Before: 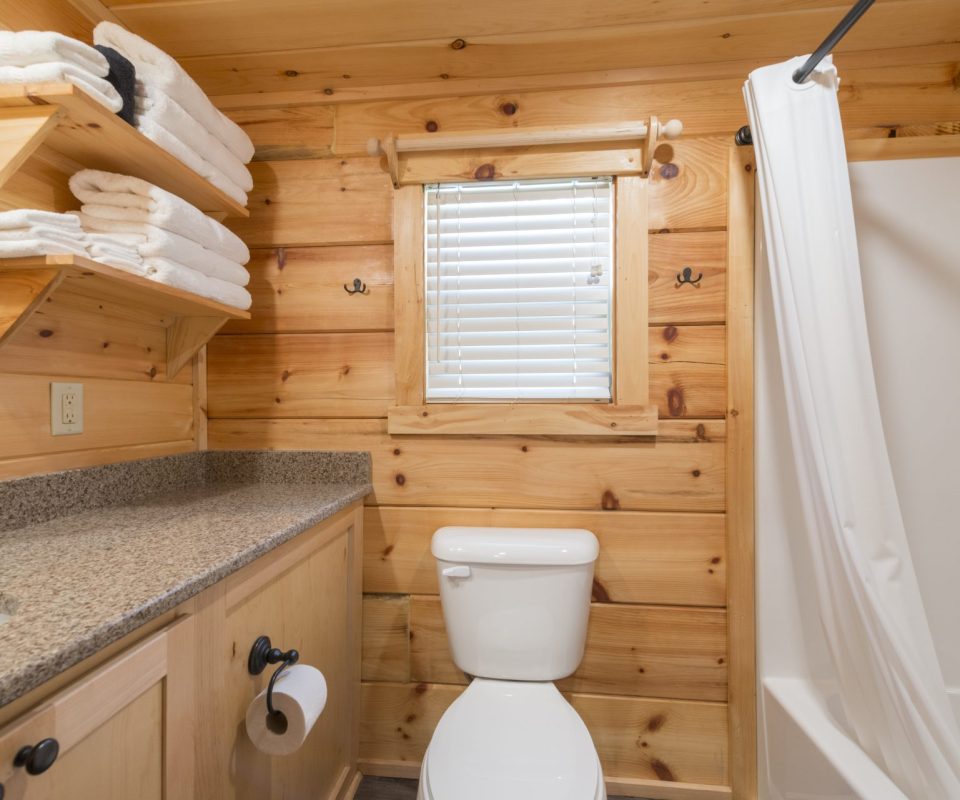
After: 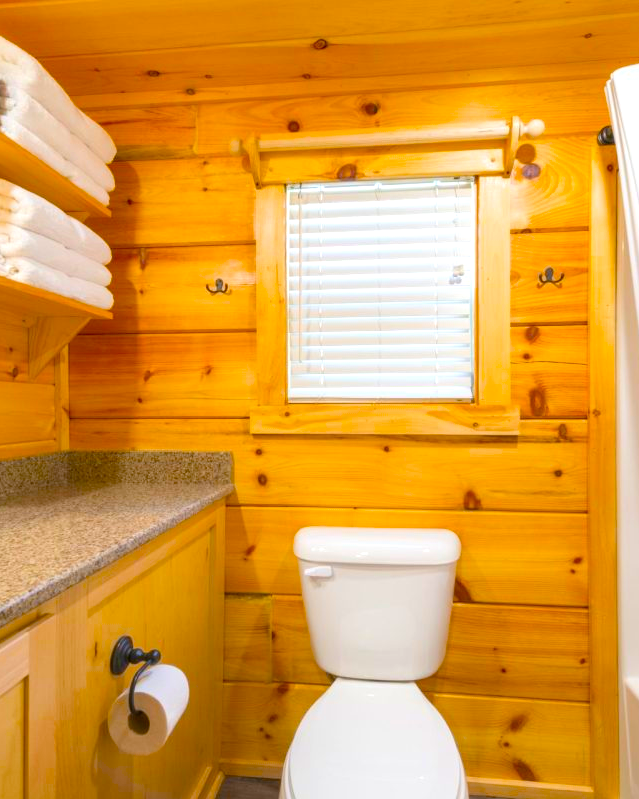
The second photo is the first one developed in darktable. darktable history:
exposure: exposure 0.6 EV, compensate highlight preservation false
color balance: input saturation 134.34%, contrast -10.04%, contrast fulcrum 19.67%, output saturation 133.51%
crop and rotate: left 14.385%, right 18.948%
